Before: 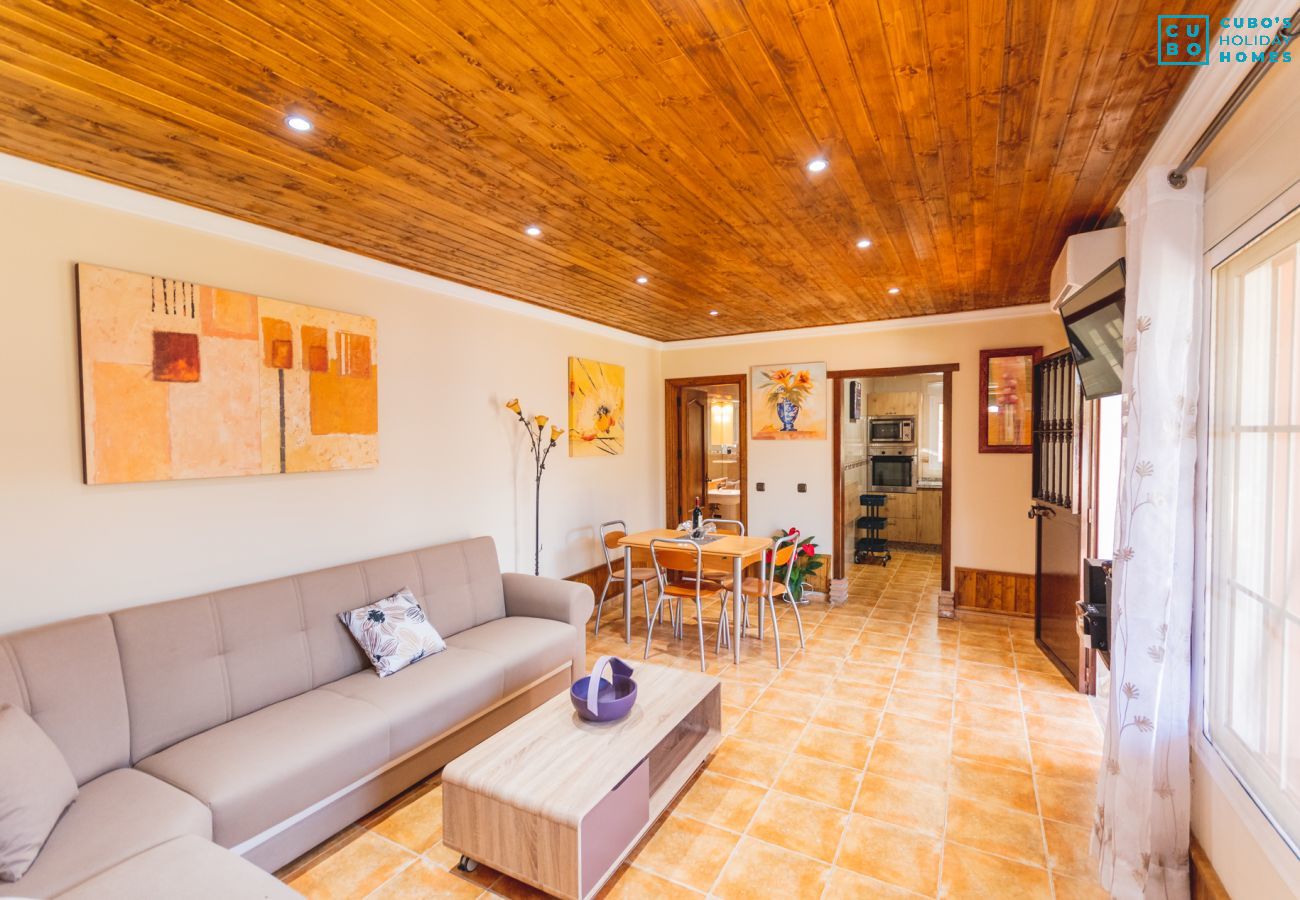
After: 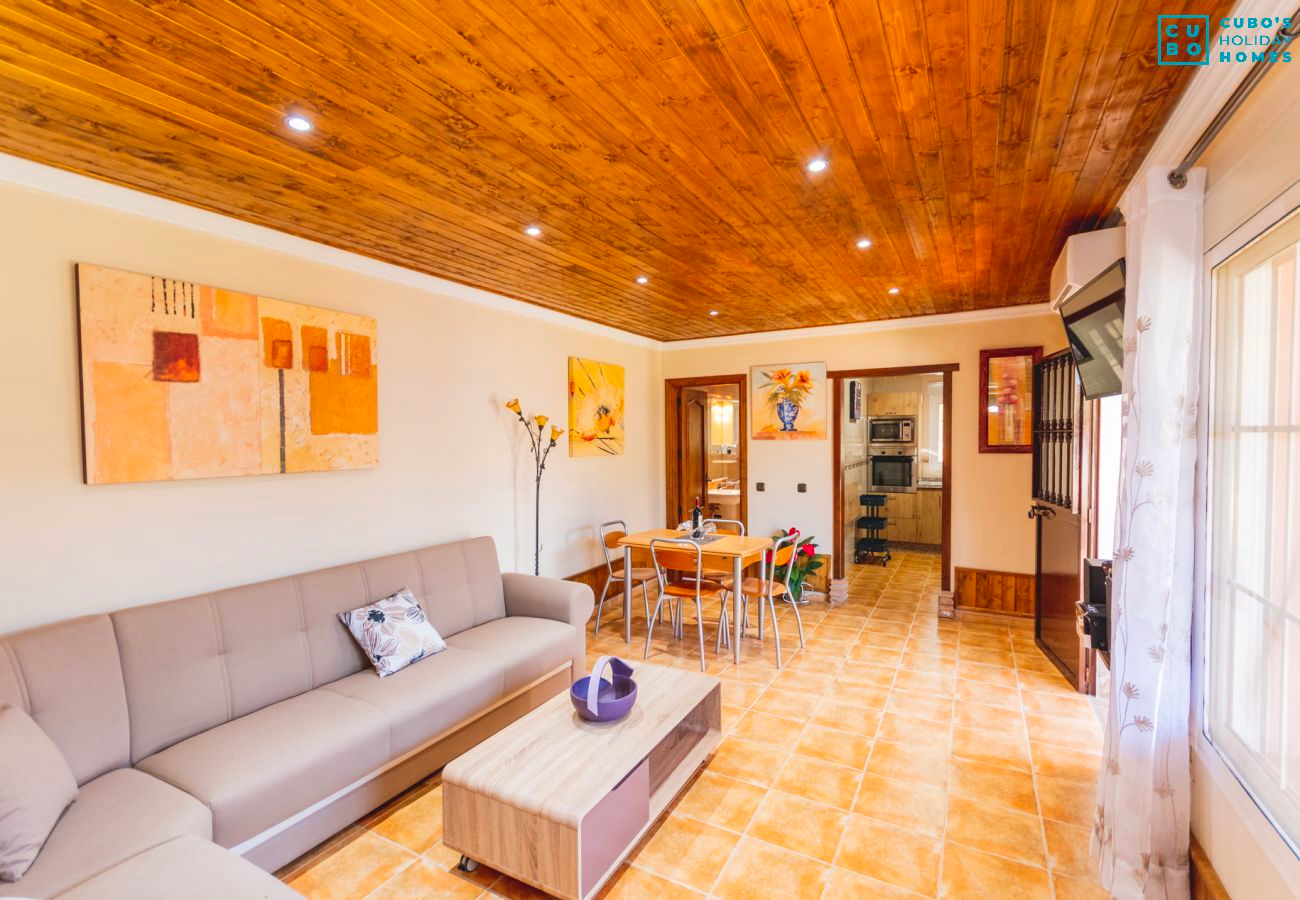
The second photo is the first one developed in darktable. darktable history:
contrast brightness saturation: contrast 0.04, saturation 0.155
